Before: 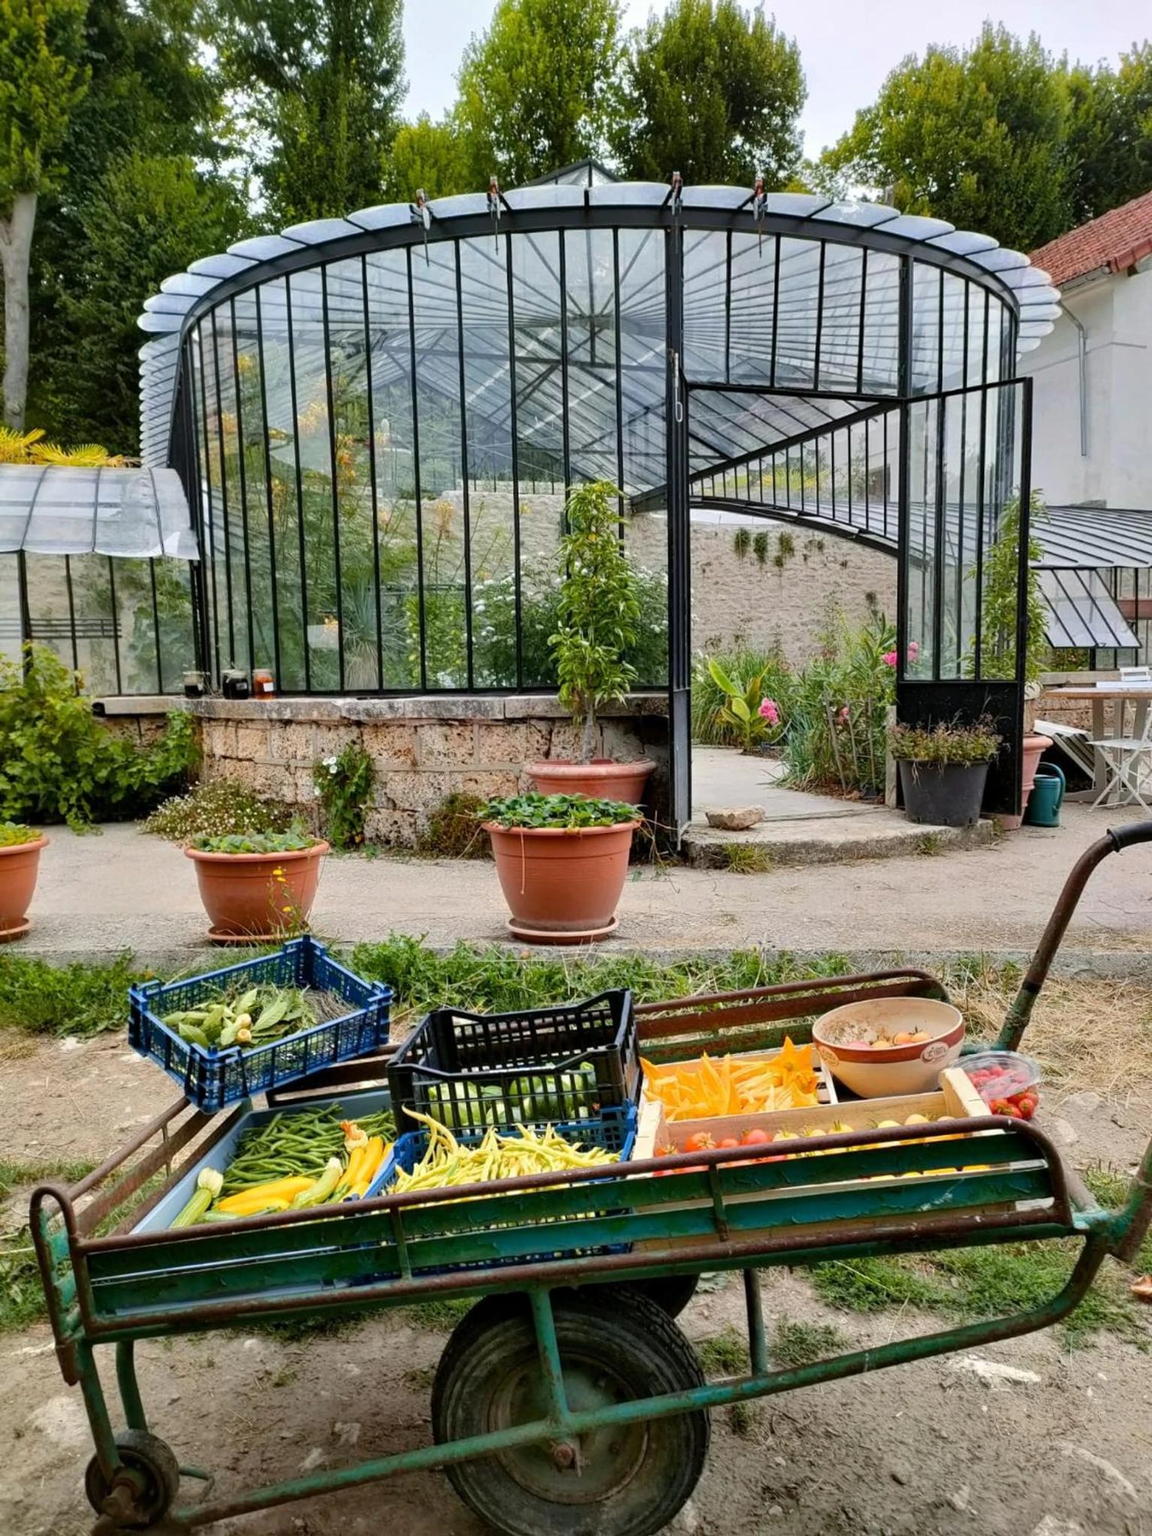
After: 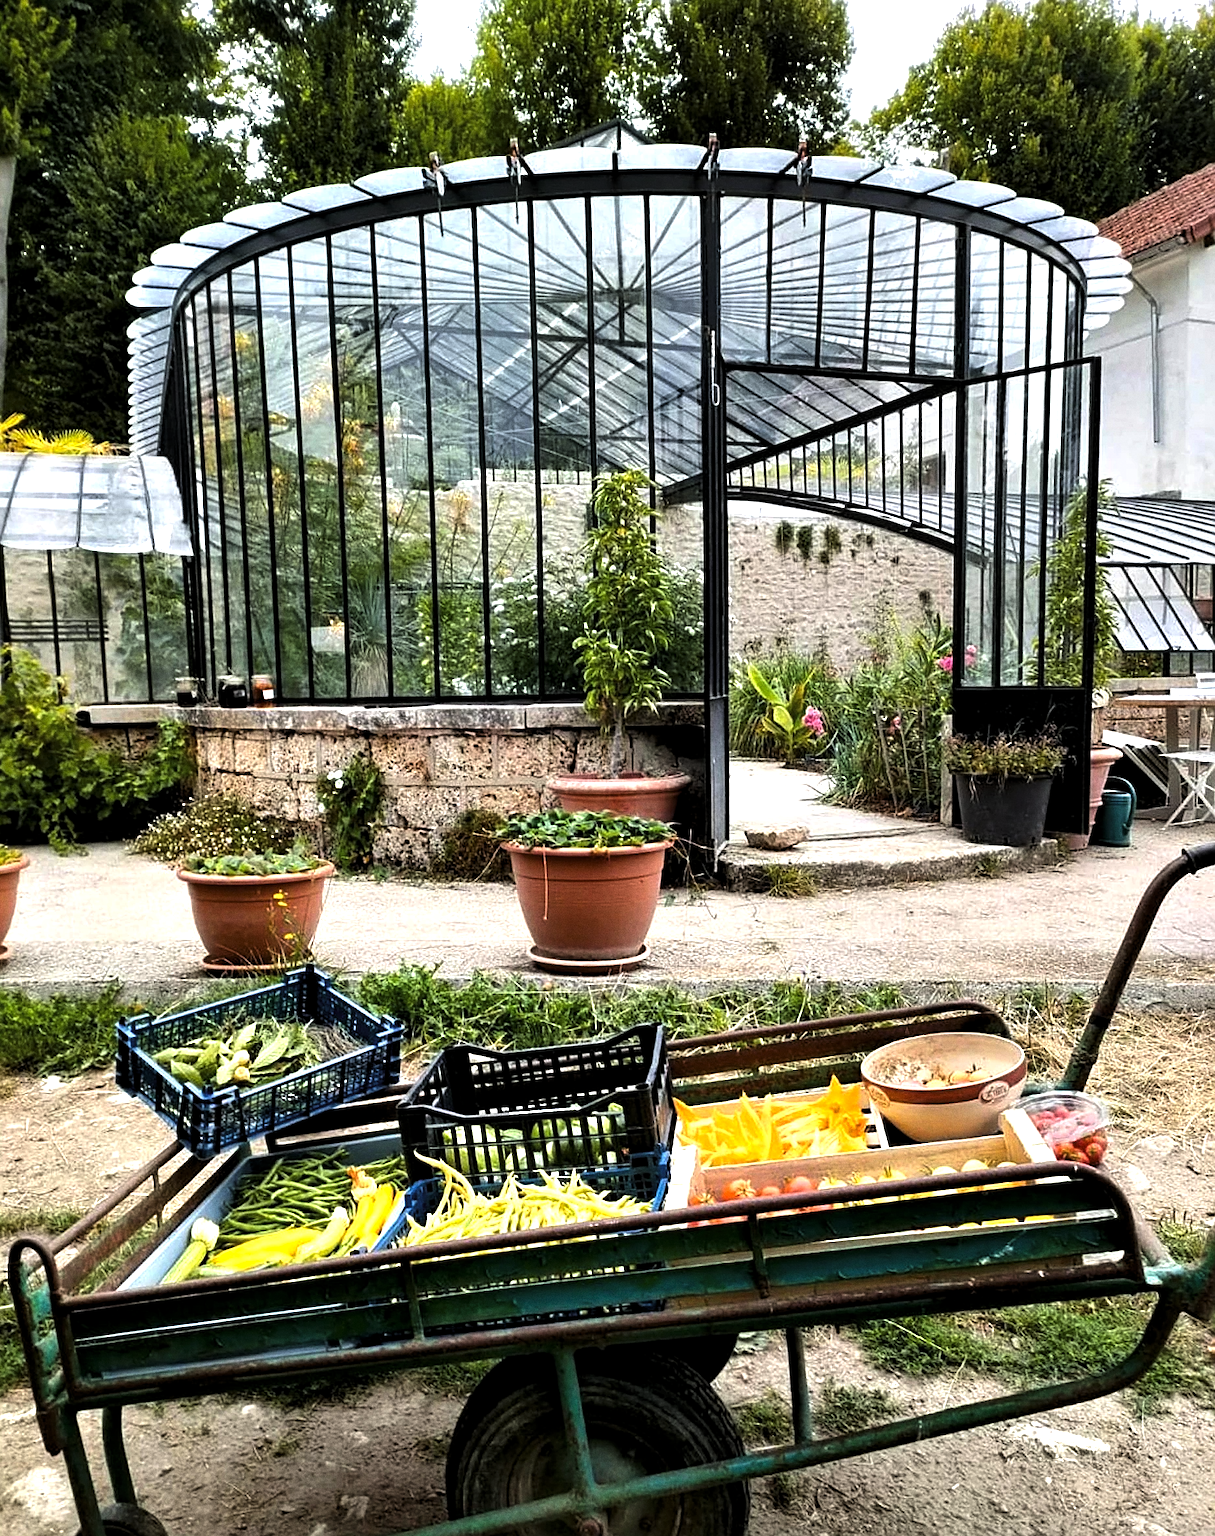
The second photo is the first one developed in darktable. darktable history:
crop: left 1.964%, top 3.251%, right 1.122%, bottom 4.933%
sharpen: on, module defaults
grain: coarseness 0.47 ISO
levels: levels [0.044, 0.475, 0.791]
